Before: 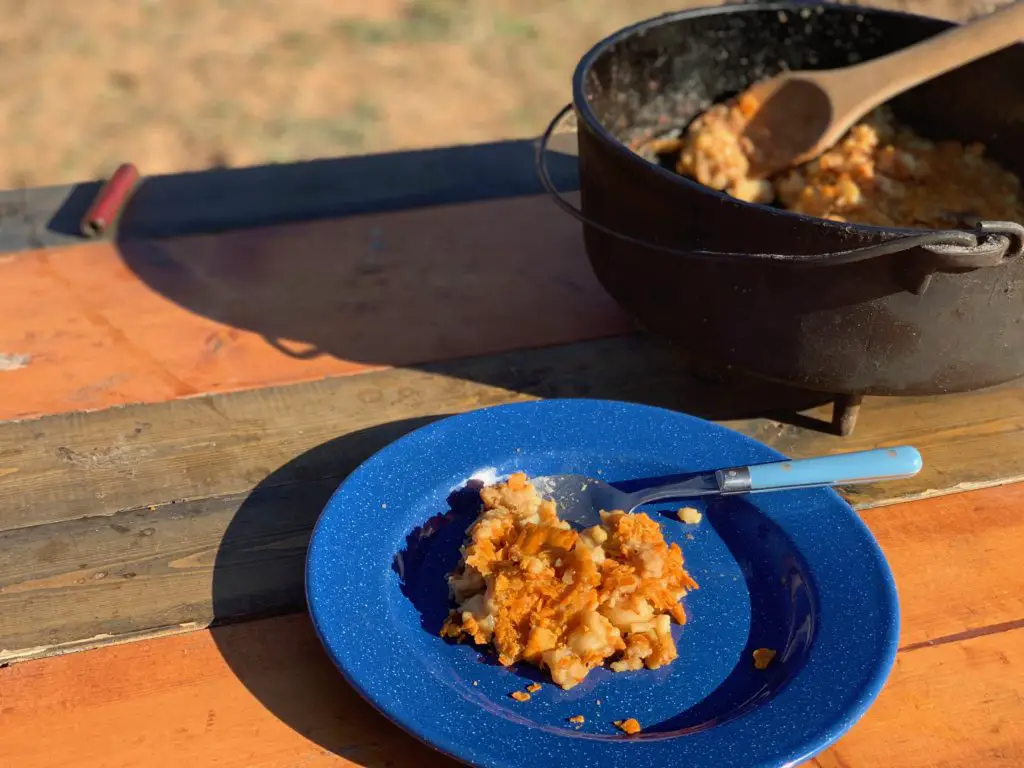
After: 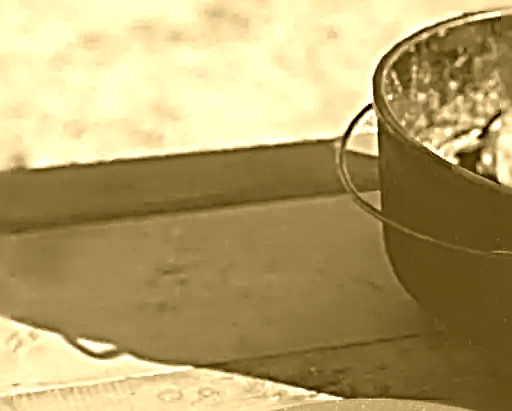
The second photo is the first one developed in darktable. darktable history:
sharpen: radius 4.001, amount 2
crop: left 19.556%, right 30.401%, bottom 46.458%
colorize: hue 36°, source mix 100%
